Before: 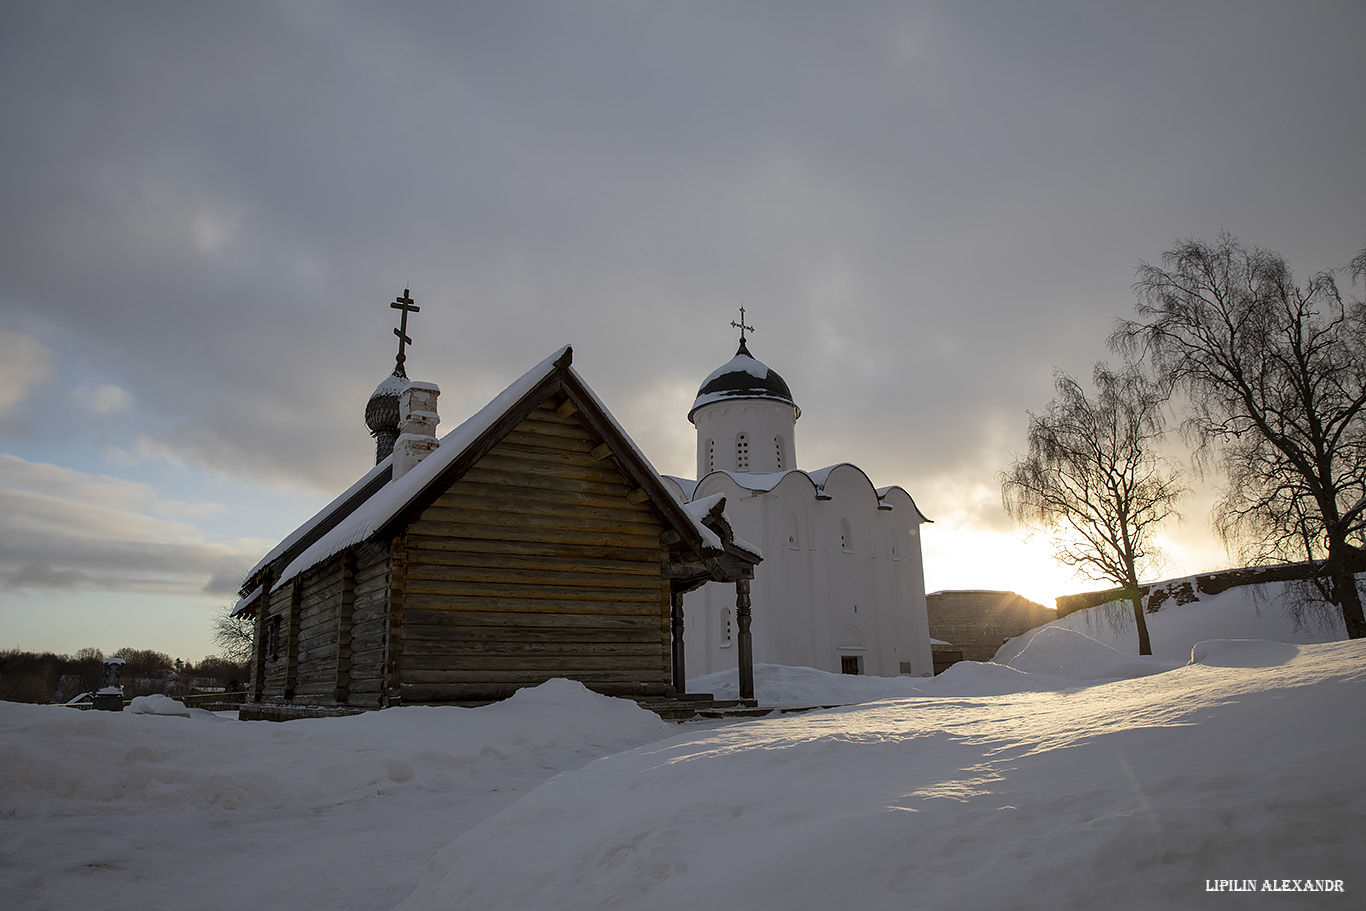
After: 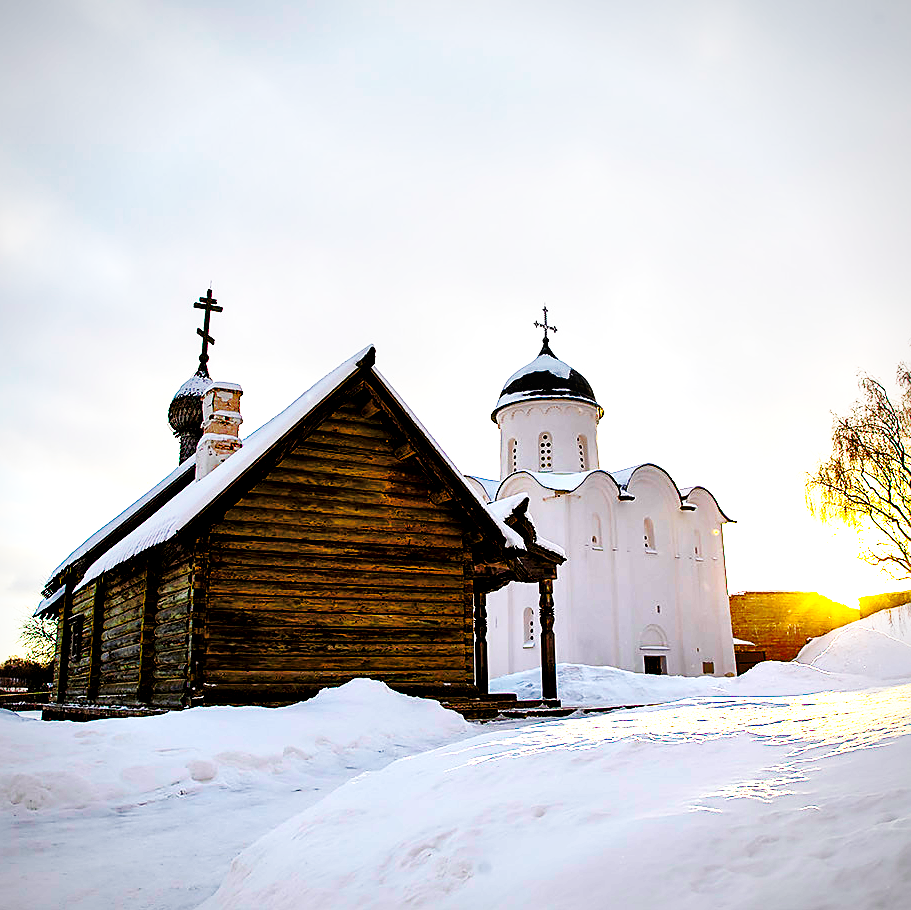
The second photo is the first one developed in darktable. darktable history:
sharpen: on, module defaults
tone curve: curves: ch0 [(0, 0.017) (0.259, 0.344) (0.593, 0.778) (0.786, 0.931) (1, 0.999)]; ch1 [(0, 0) (0.405, 0.387) (0.442, 0.47) (0.492, 0.5) (0.511, 0.503) (0.548, 0.596) (0.7, 0.795) (1, 1)]; ch2 [(0, 0) (0.411, 0.433) (0.5, 0.504) (0.535, 0.581) (1, 1)], preserve colors none
vignetting: fall-off start 91.99%, brightness -0.281
color balance rgb: global offset › luminance -0.492%, perceptual saturation grading › global saturation 99.977%, perceptual brilliance grading › global brilliance 12.544%, global vibrance 40.357%
crop and rotate: left 14.463%, right 18.773%
base curve: curves: ch0 [(0, 0) (0.028, 0.03) (0.105, 0.232) (0.387, 0.748) (0.754, 0.968) (1, 1)], preserve colors none
local contrast: mode bilateral grid, contrast 45, coarseness 70, detail 216%, midtone range 0.2
